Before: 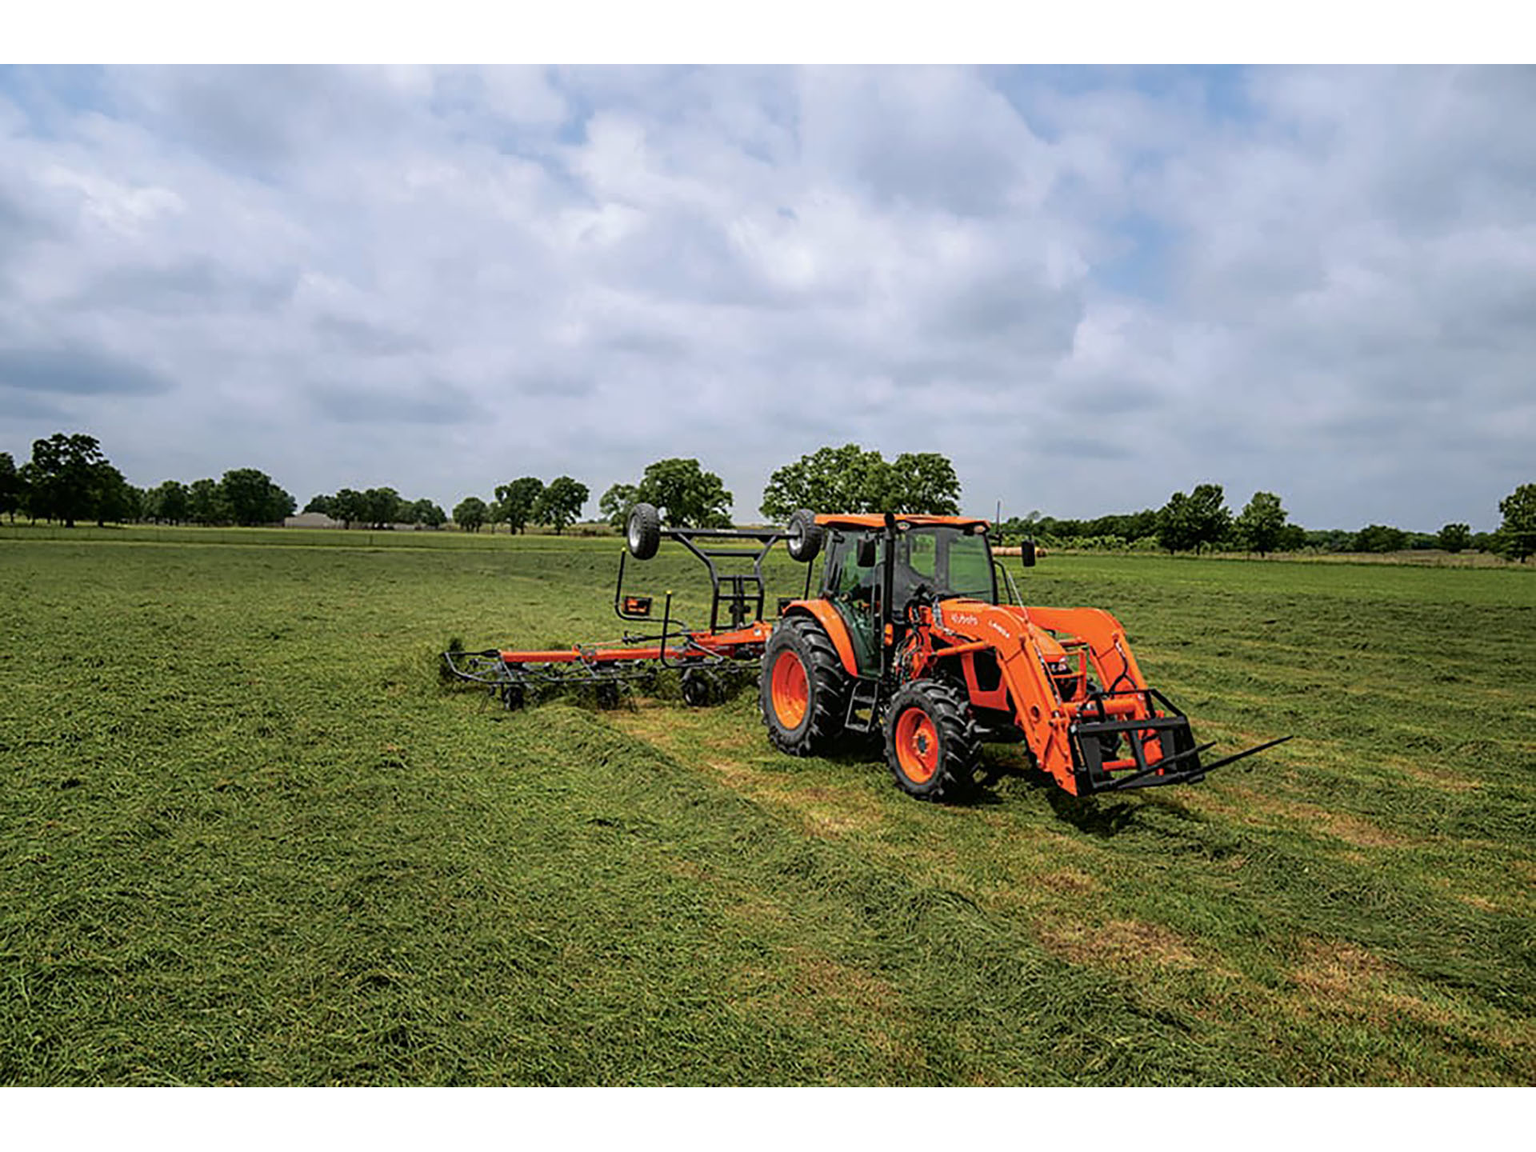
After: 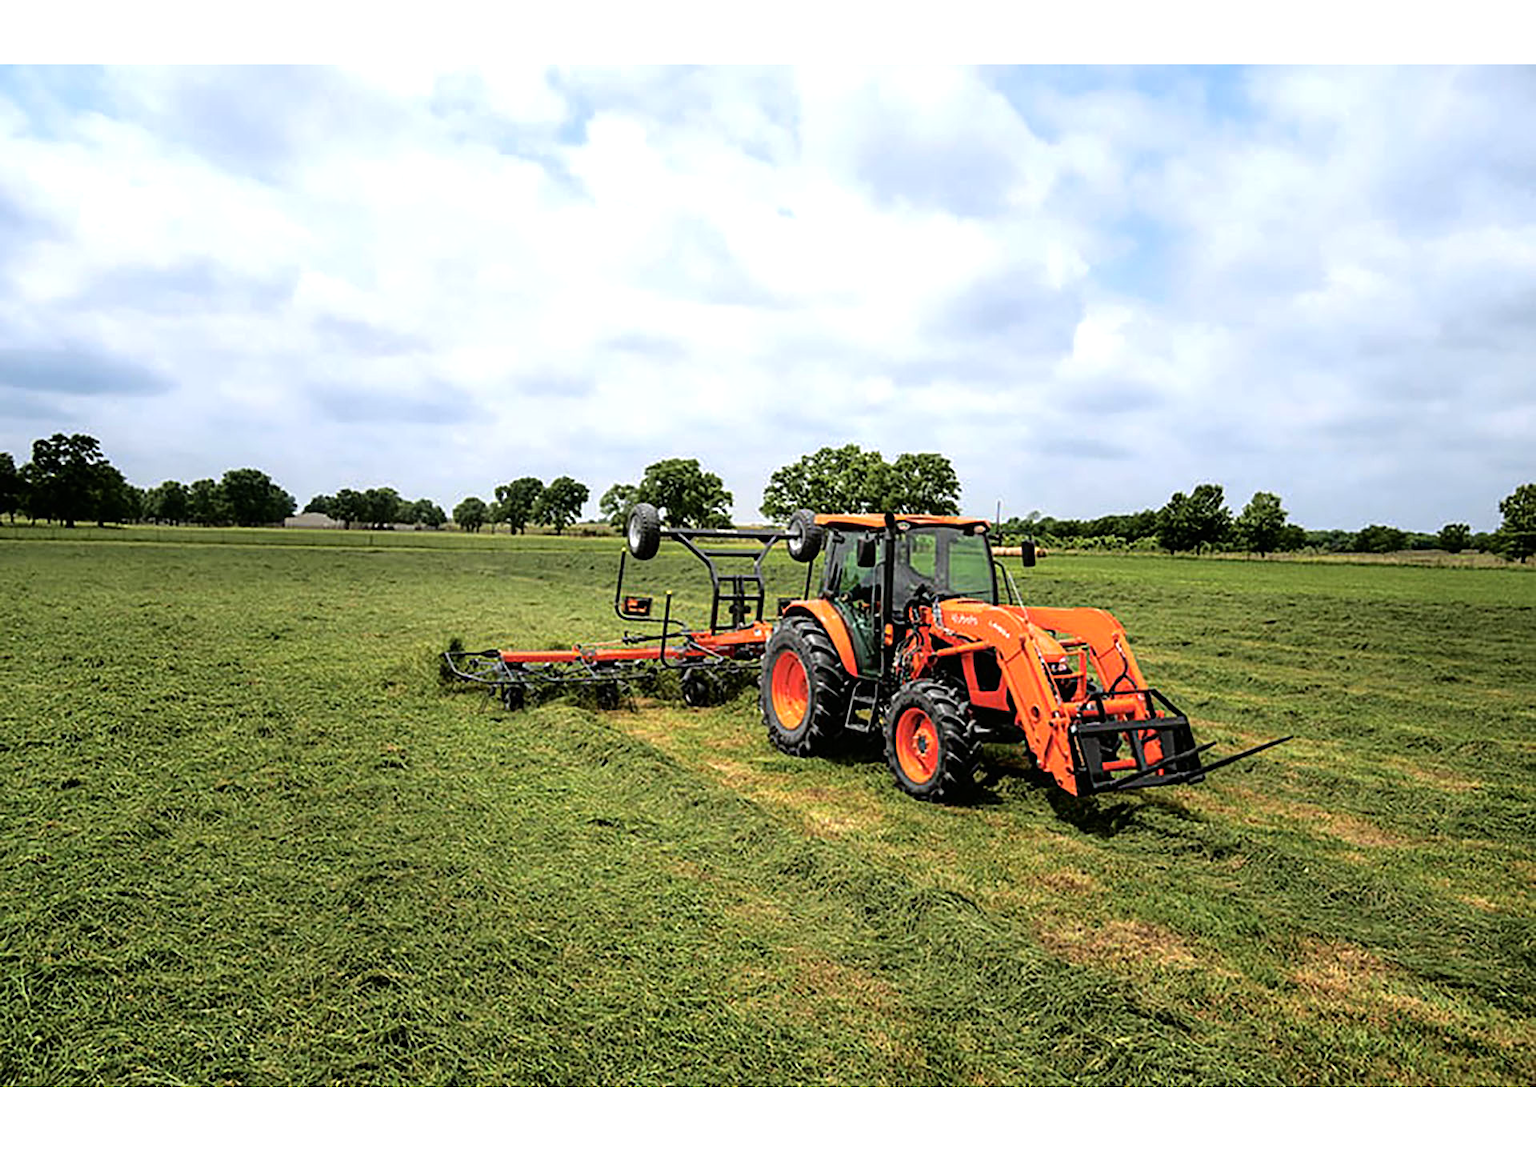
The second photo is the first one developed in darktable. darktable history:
tone equalizer: -8 EV -0.744 EV, -7 EV -0.72 EV, -6 EV -0.603 EV, -5 EV -0.376 EV, -3 EV 0.405 EV, -2 EV 0.6 EV, -1 EV 0.692 EV, +0 EV 0.762 EV
